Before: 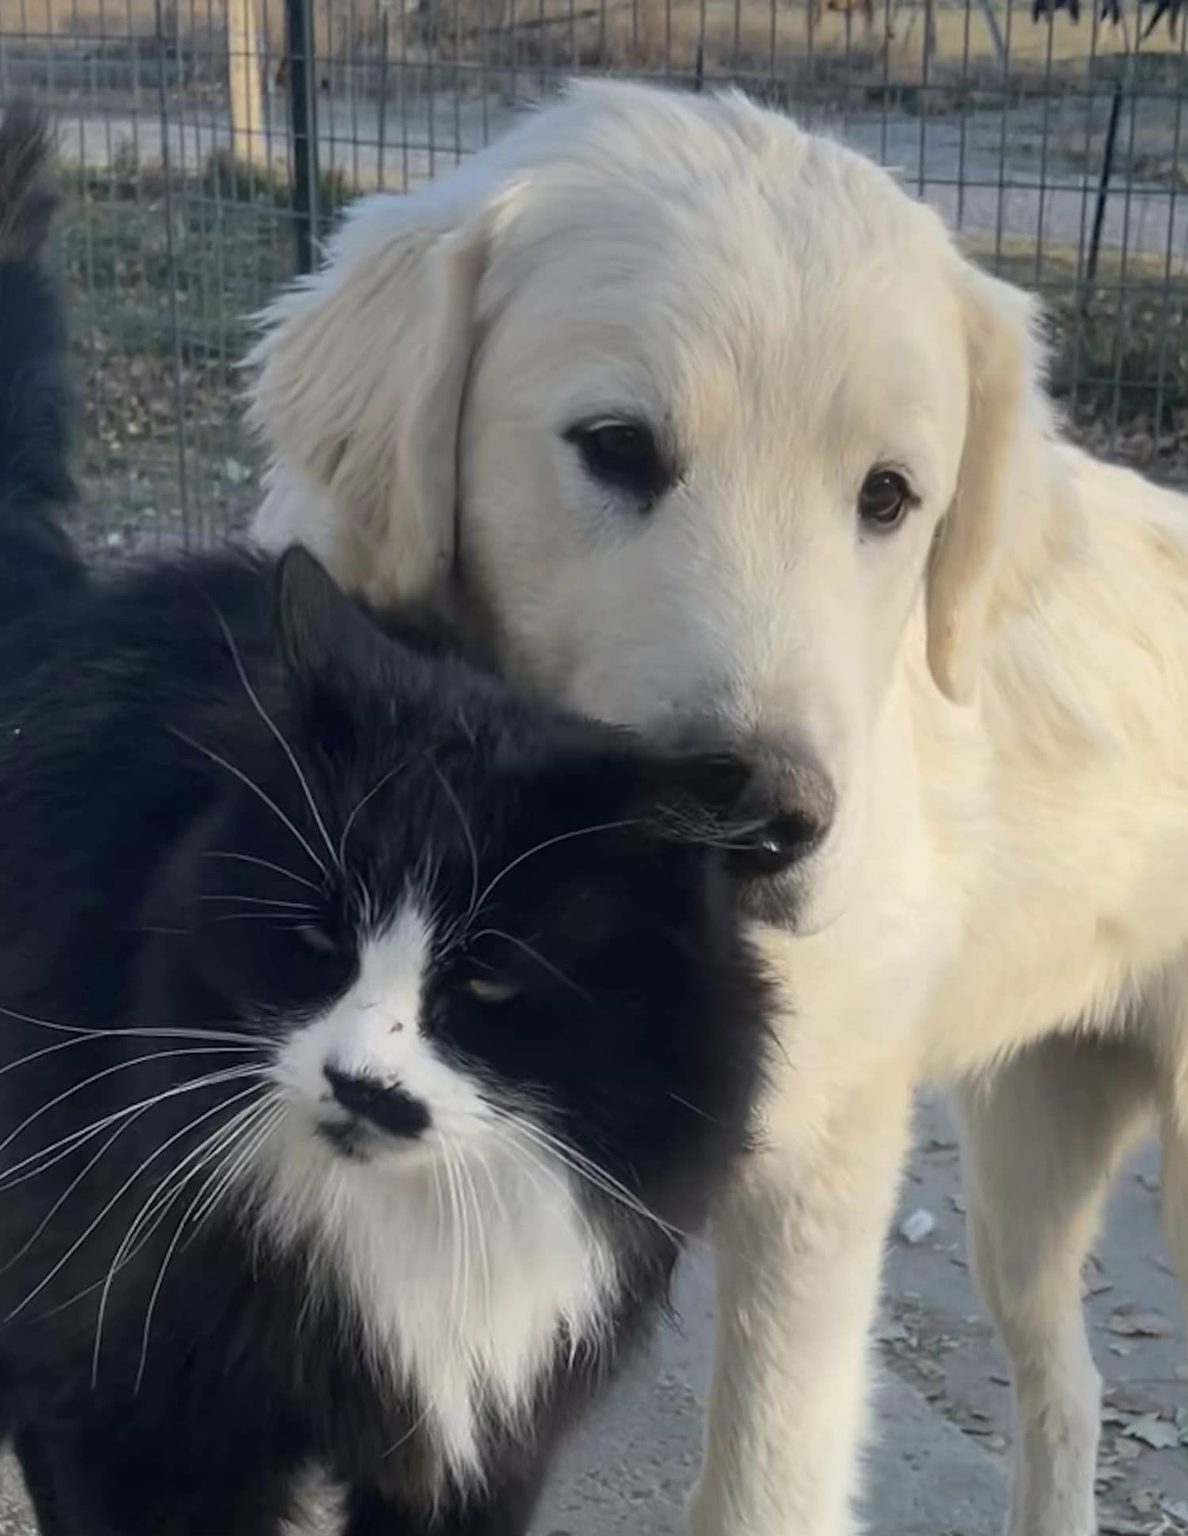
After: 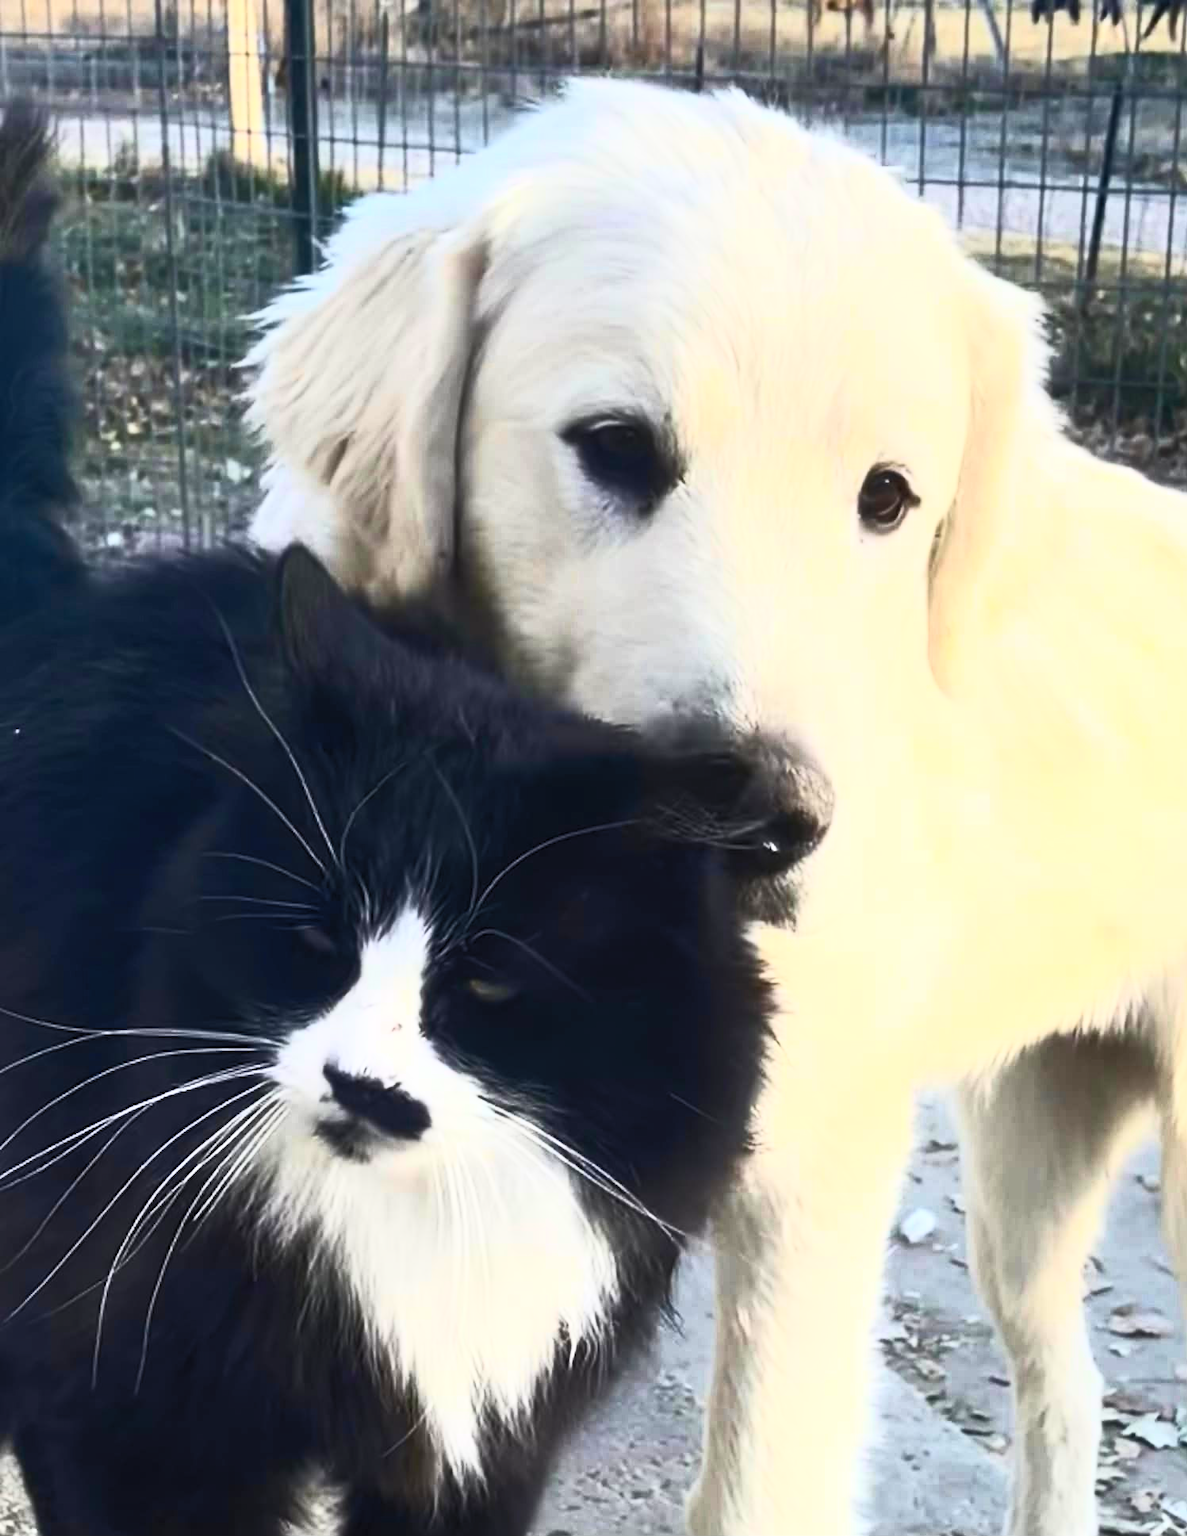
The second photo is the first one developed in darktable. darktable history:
contrast brightness saturation: contrast 0.814, brightness 0.606, saturation 0.599
levels: levels [0.016, 0.5, 0.996]
